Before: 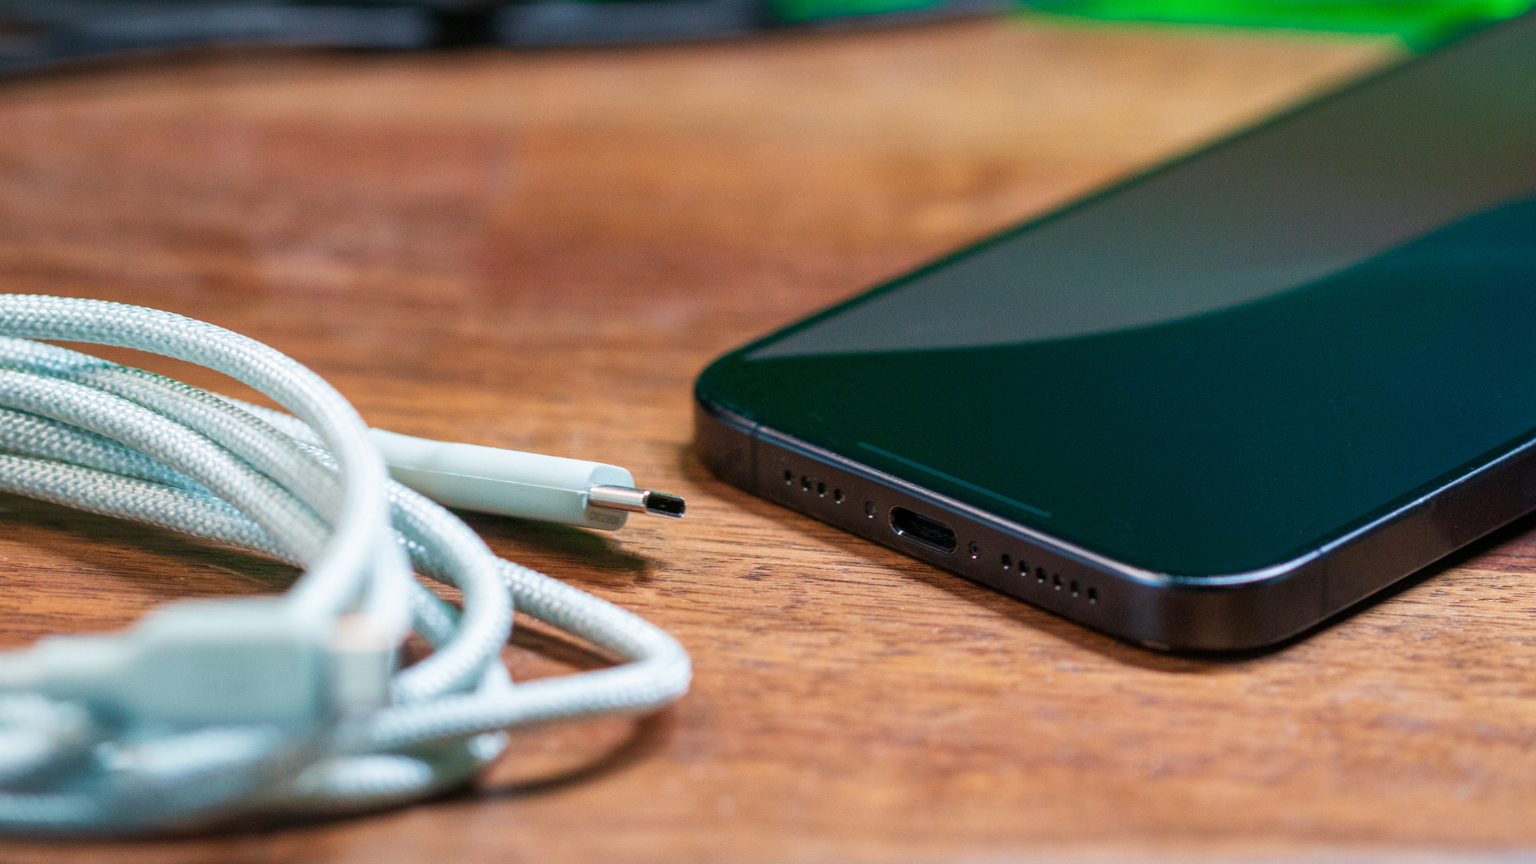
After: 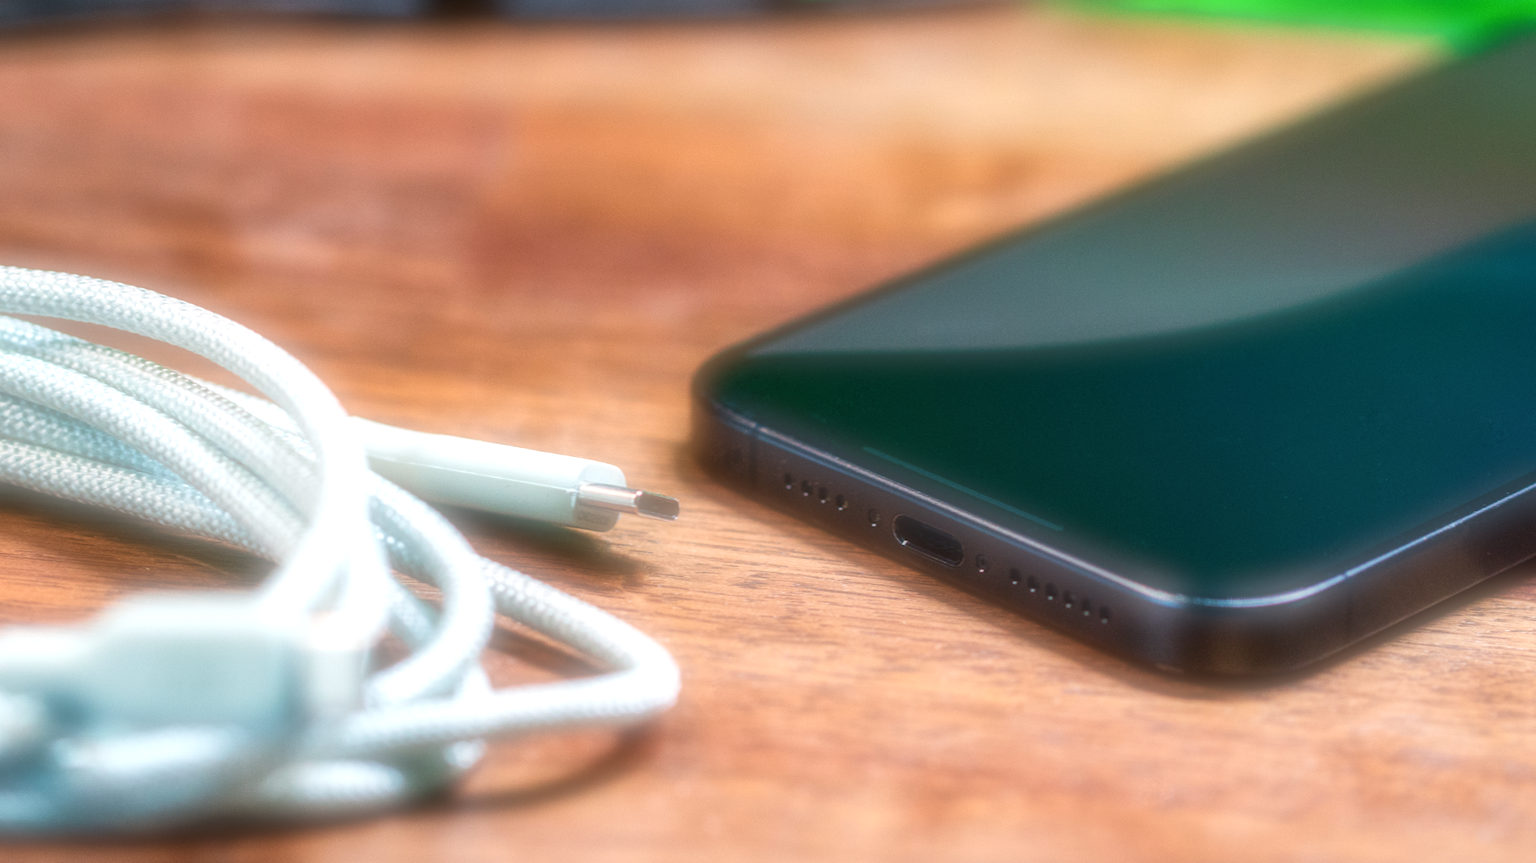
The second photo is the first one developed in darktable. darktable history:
exposure: black level correction 0, exposure 0.5 EV, compensate exposure bias true, compensate highlight preservation false
crop and rotate: angle -1.69°
soften: on, module defaults
local contrast: on, module defaults
